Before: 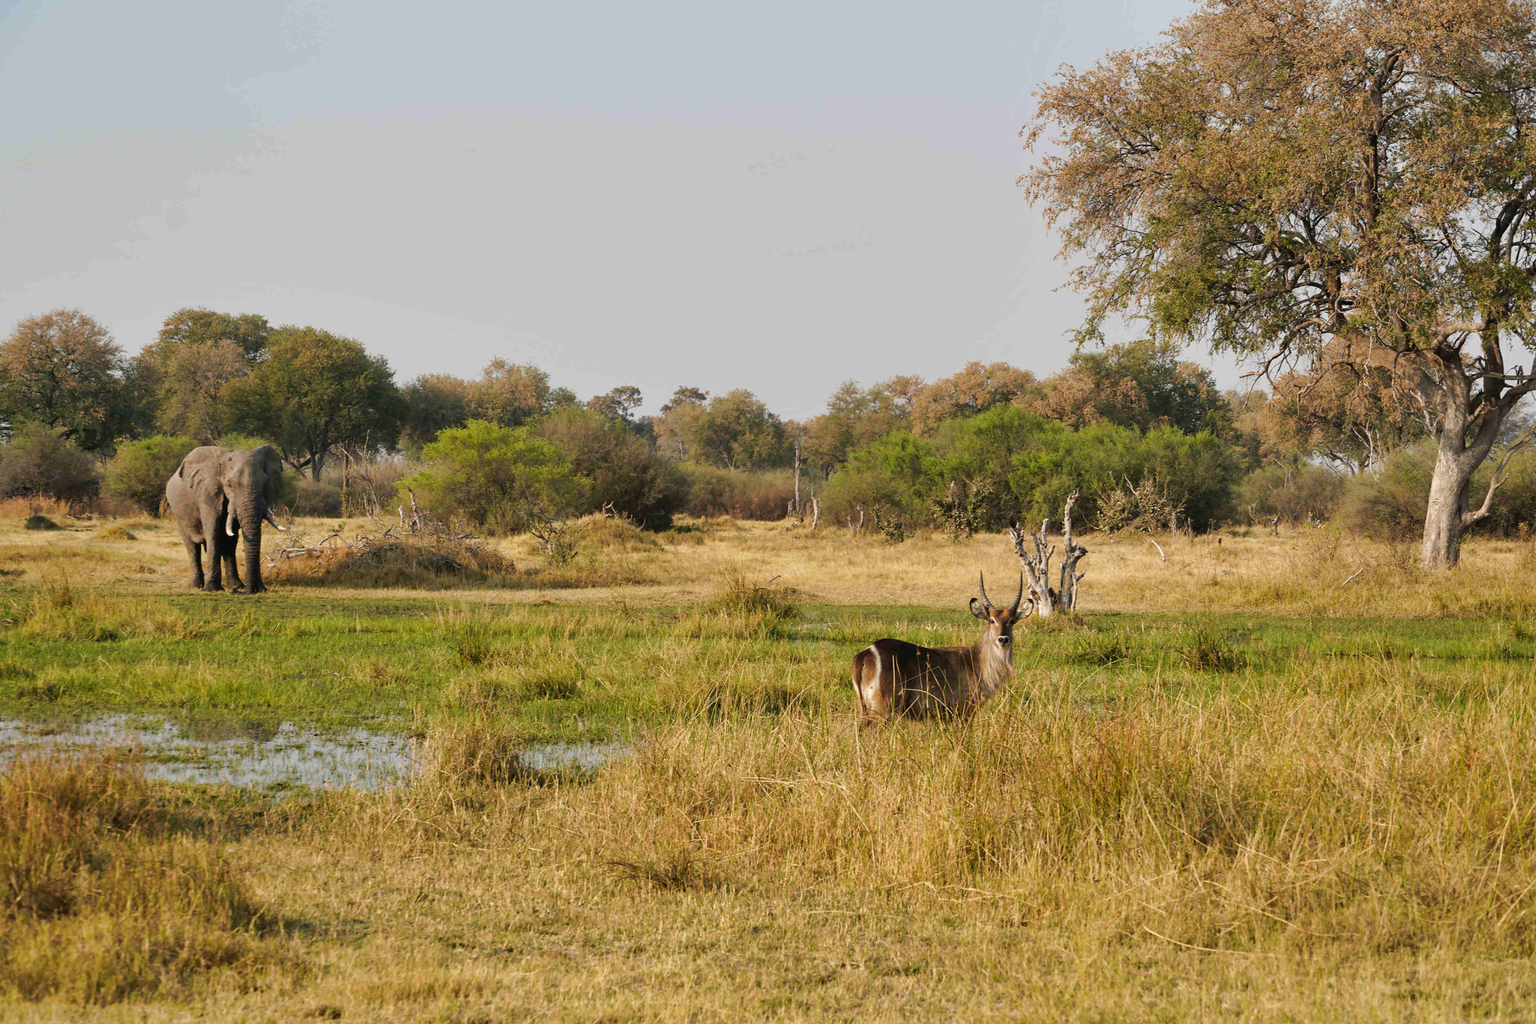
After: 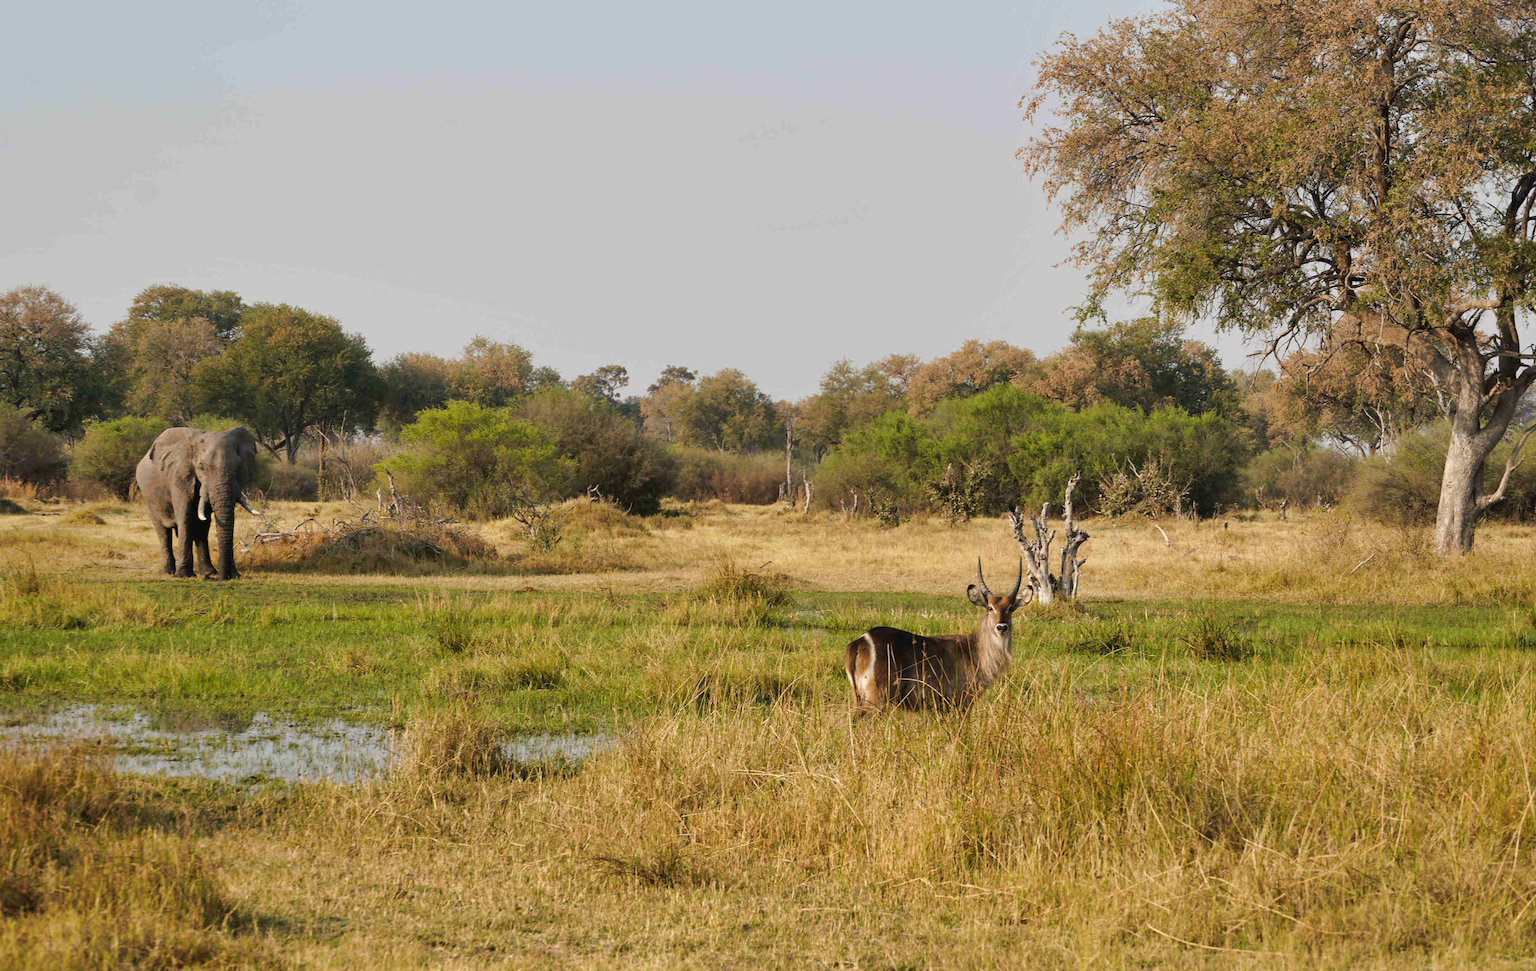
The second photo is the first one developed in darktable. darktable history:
crop: left 2.286%, top 3.251%, right 1.025%, bottom 4.981%
